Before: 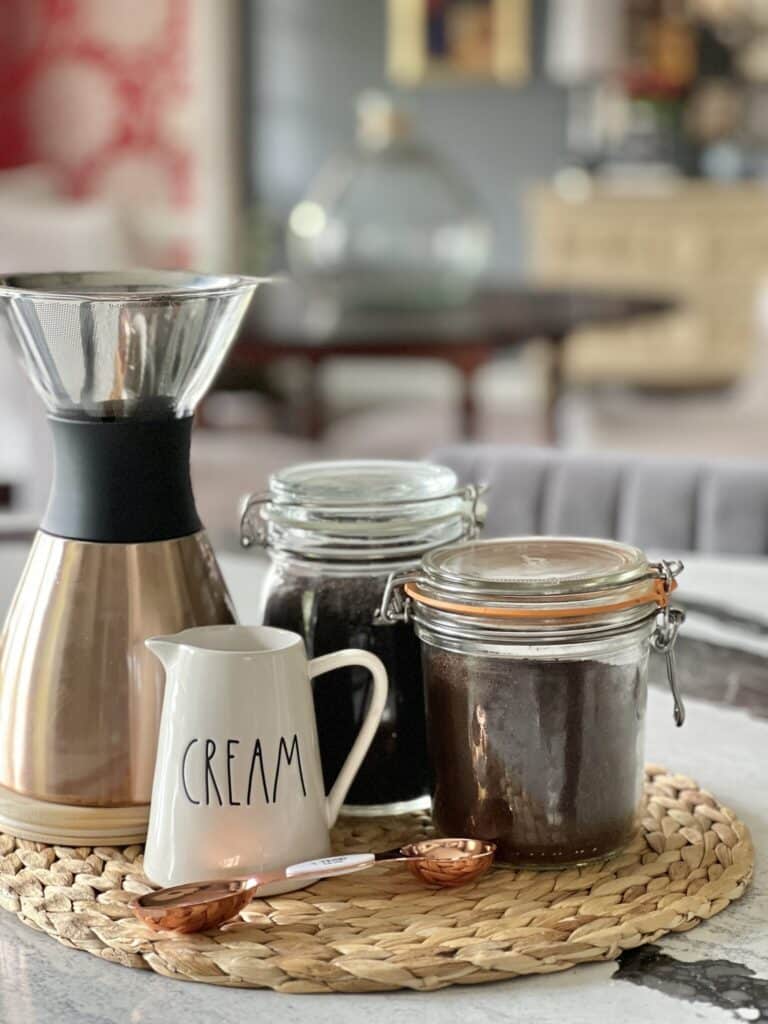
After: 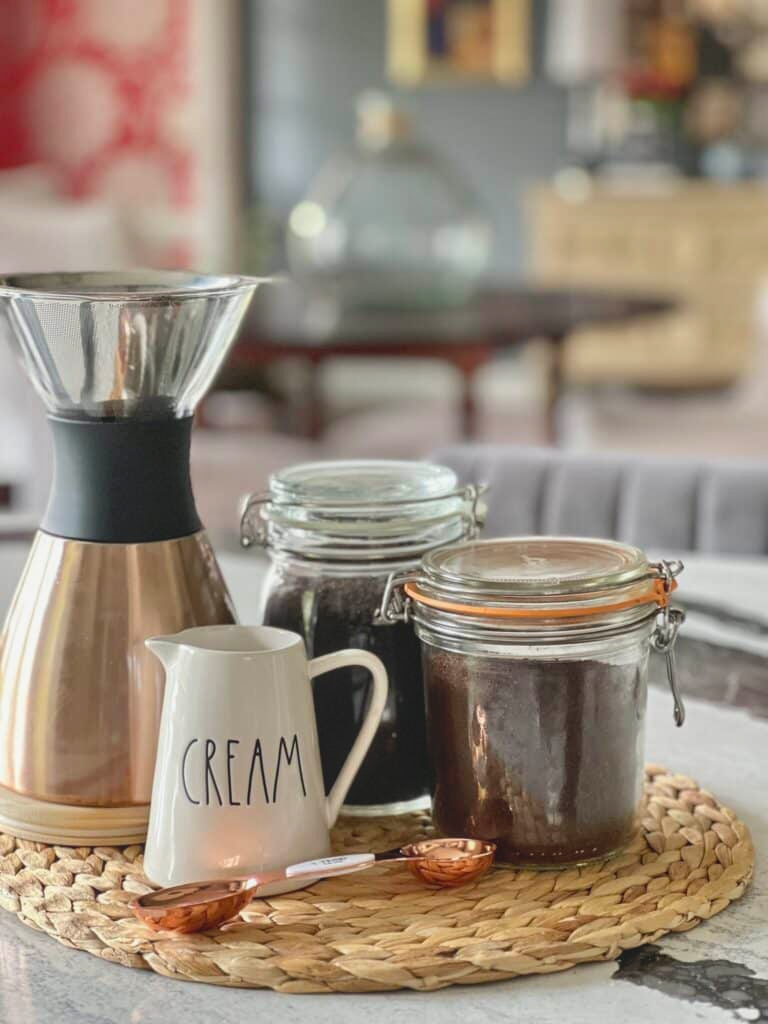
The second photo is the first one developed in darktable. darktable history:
local contrast: highlights 45%, shadows 0%, detail 100%
